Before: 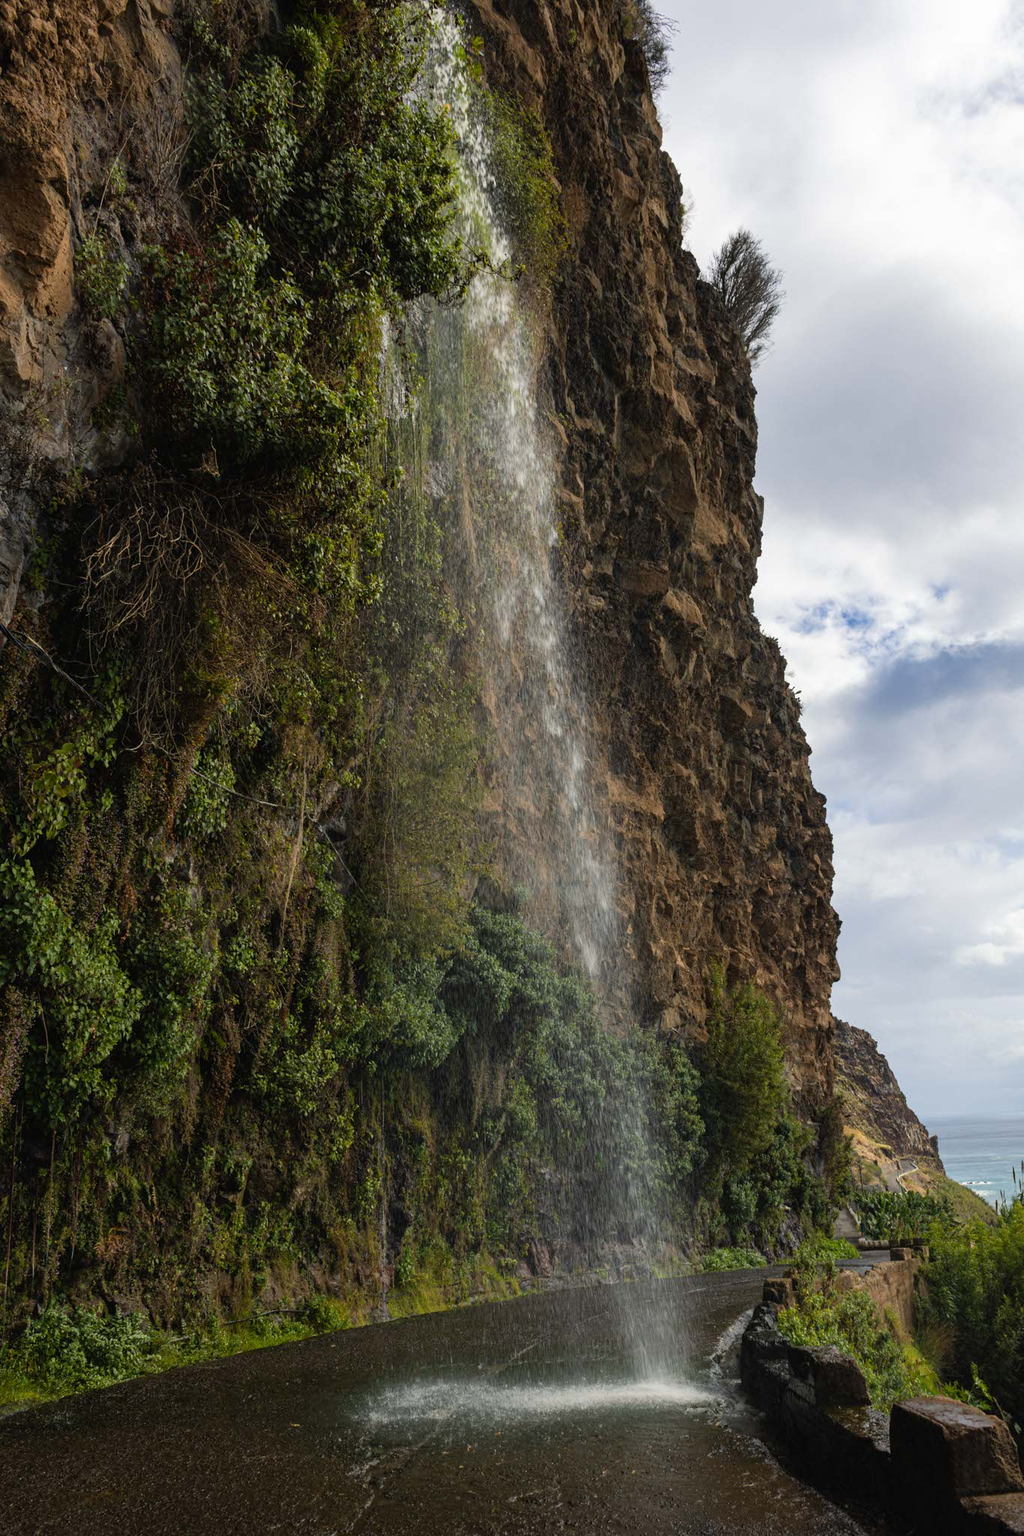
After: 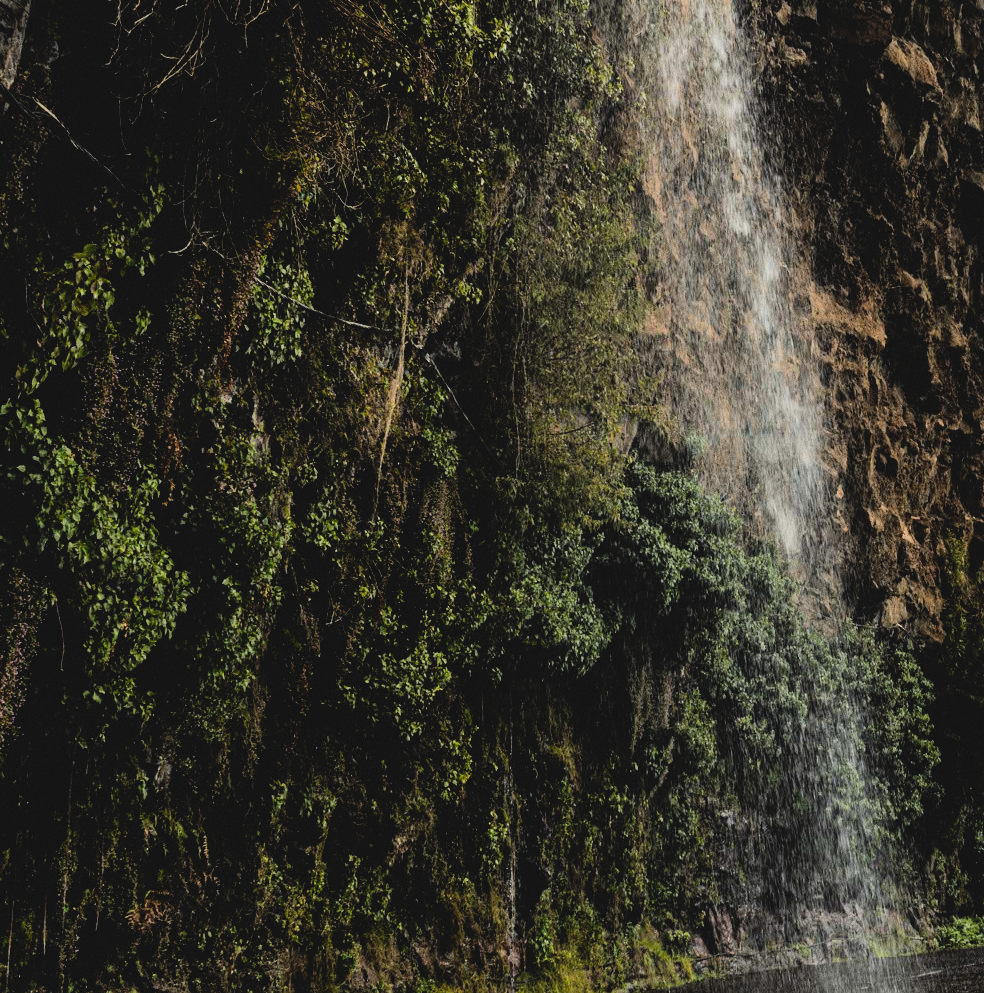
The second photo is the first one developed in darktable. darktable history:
contrast brightness saturation: contrast -0.1, brightness 0.05, saturation 0.08
filmic rgb: black relative exposure -5 EV, hardness 2.88, contrast 1.3
crop: top 36.498%, right 27.964%, bottom 14.995%
tone equalizer: -8 EV -0.75 EV, -7 EV -0.7 EV, -6 EV -0.6 EV, -5 EV -0.4 EV, -3 EV 0.4 EV, -2 EV 0.6 EV, -1 EV 0.7 EV, +0 EV 0.75 EV, edges refinement/feathering 500, mask exposure compensation -1.57 EV, preserve details no
grain: coarseness 7.08 ISO, strength 21.67%, mid-tones bias 59.58%
